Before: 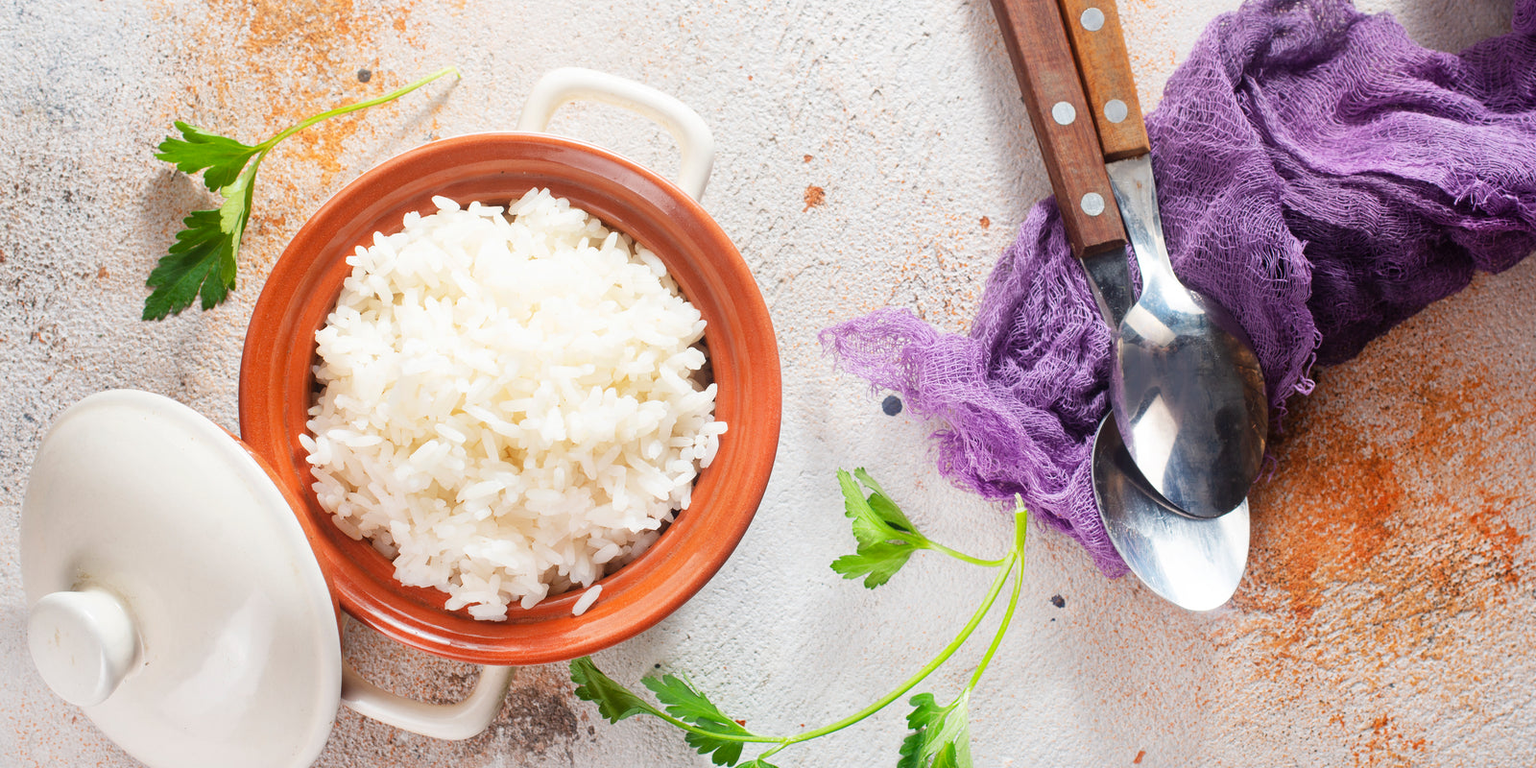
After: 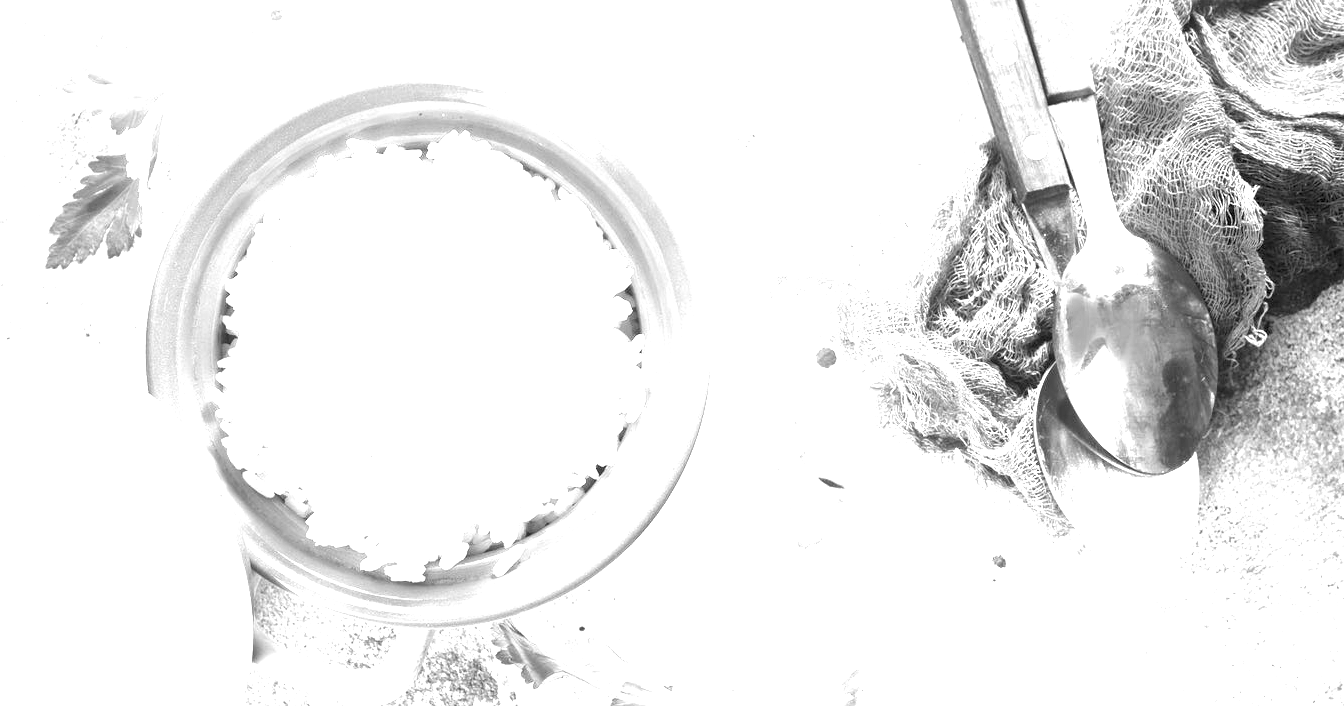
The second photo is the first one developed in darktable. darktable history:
exposure: black level correction 0.001, exposure 2.607 EV, compensate exposure bias true, compensate highlight preservation false
vignetting: brightness -0.167
crop: left 6.446%, top 8.188%, right 9.538%, bottom 3.548%
monochrome: a -92.57, b 58.91
